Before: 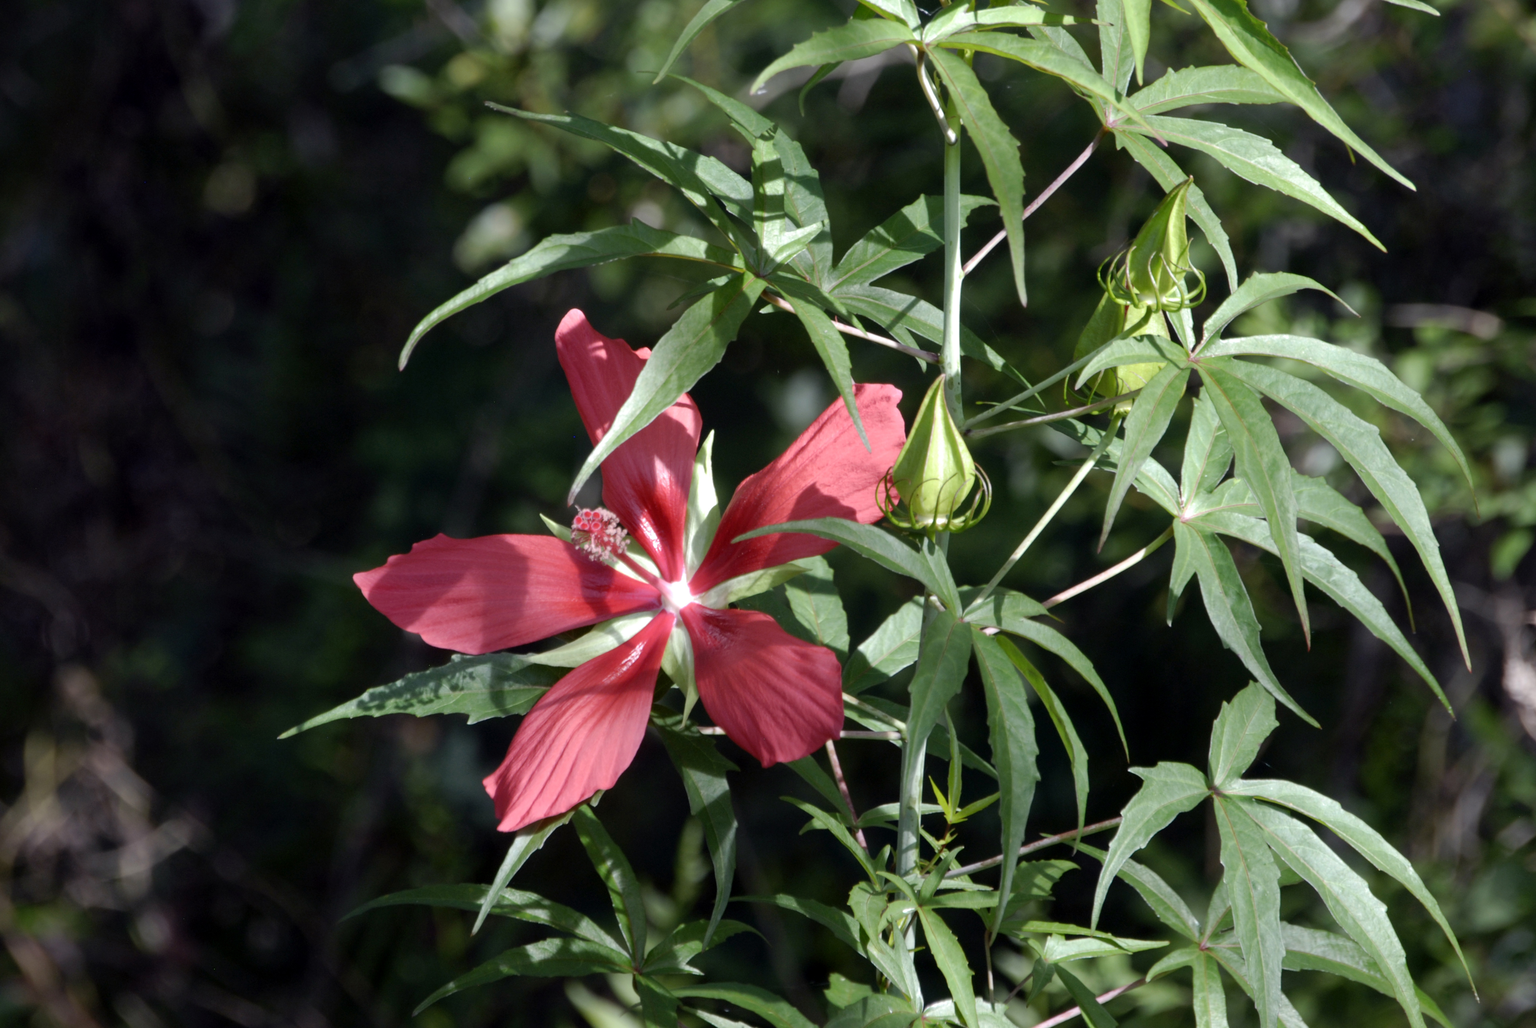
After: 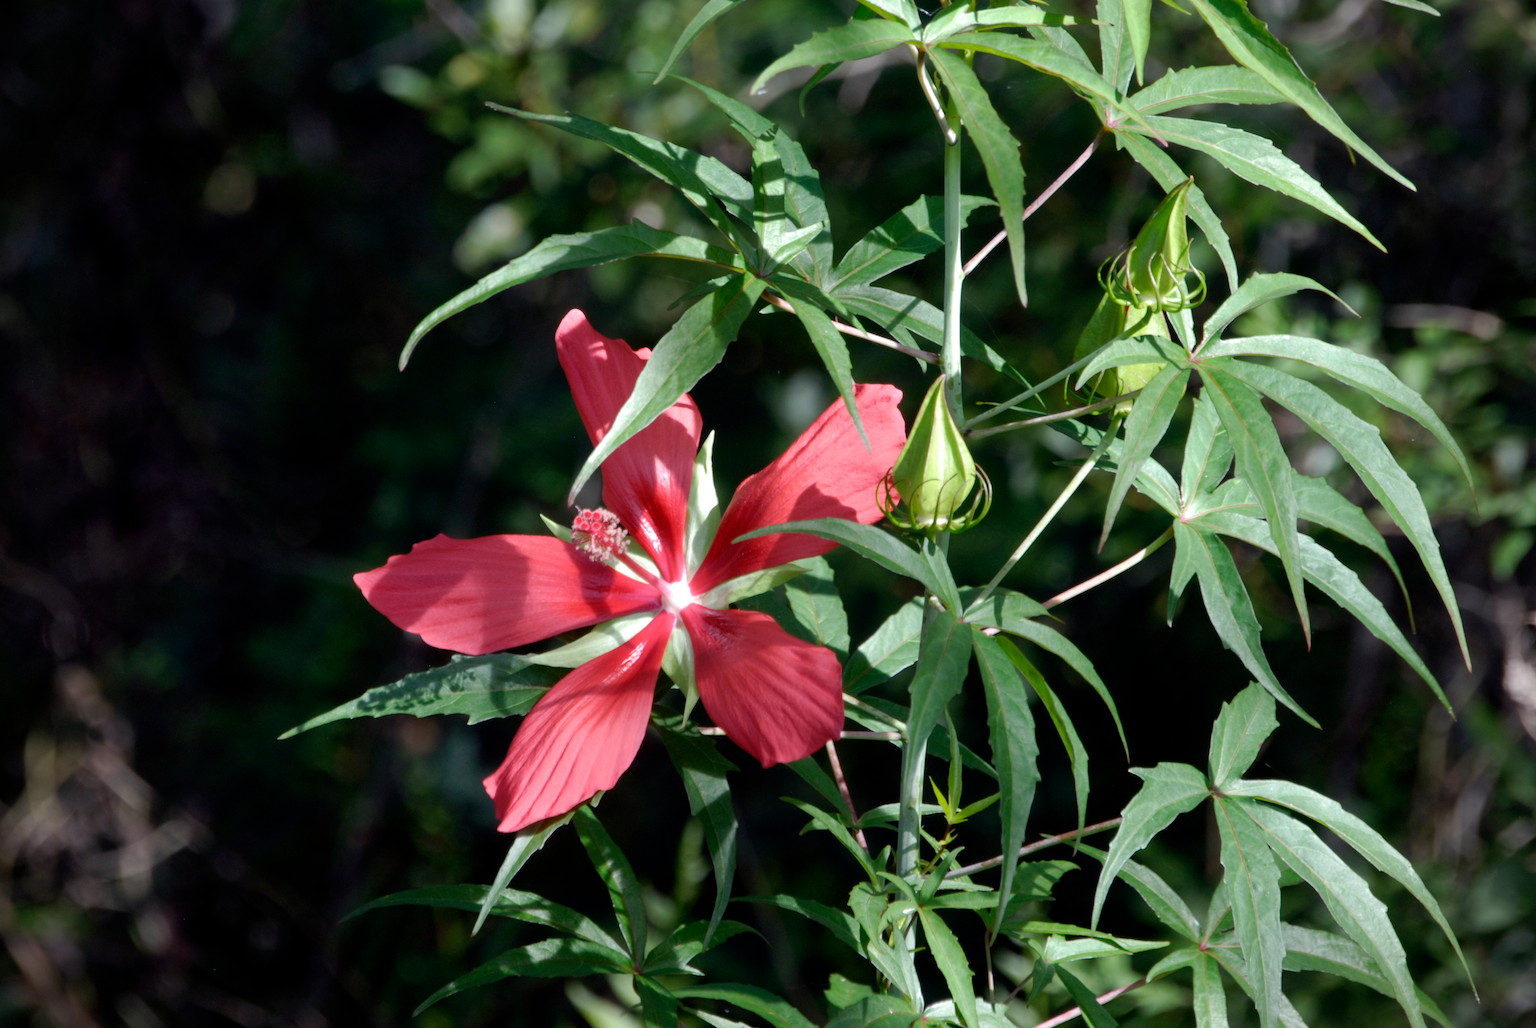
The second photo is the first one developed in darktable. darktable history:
vignetting: fall-off radius 63.7%
